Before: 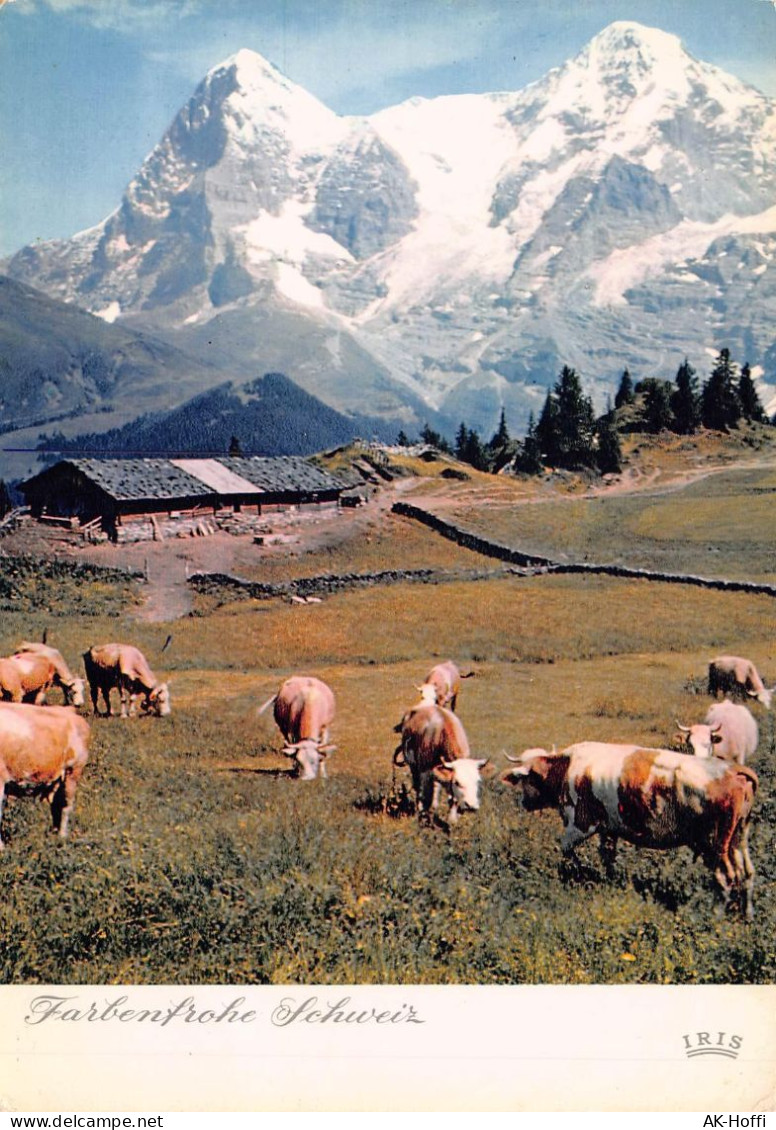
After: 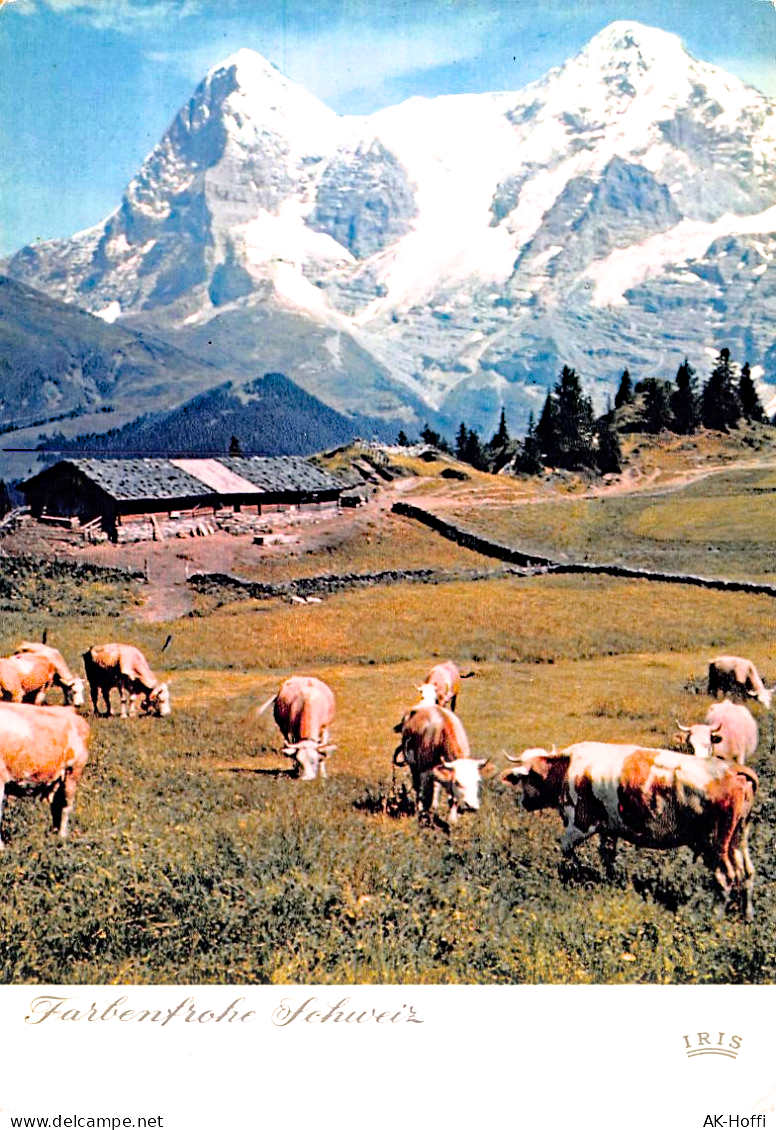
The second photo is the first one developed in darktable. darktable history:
filmic rgb: black relative exposure -11.98 EV, white relative exposure 2.82 EV, target black luminance 0%, hardness 8.09, latitude 71.07%, contrast 1.139, highlights saturation mix 11.37%, shadows ↔ highlights balance -0.391%, color science v6 (2022), iterations of high-quality reconstruction 0
haze removal: strength 0.521, distance 0.925, compatibility mode true
exposure: black level correction 0, exposure 0.703 EV, compensate highlight preservation false
